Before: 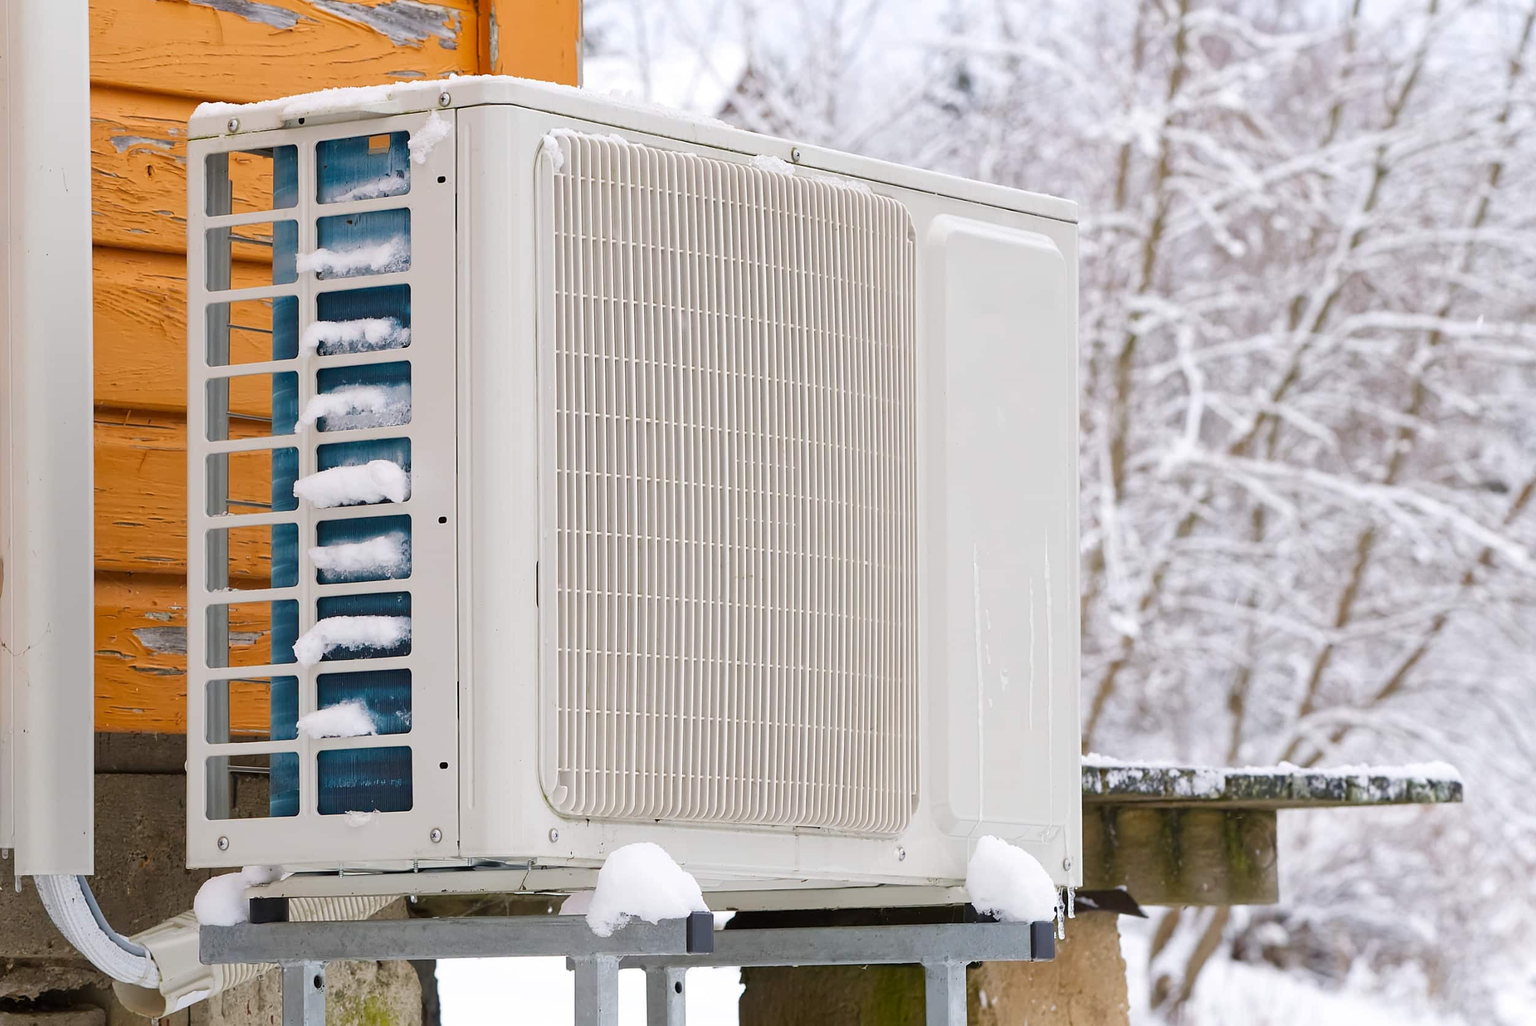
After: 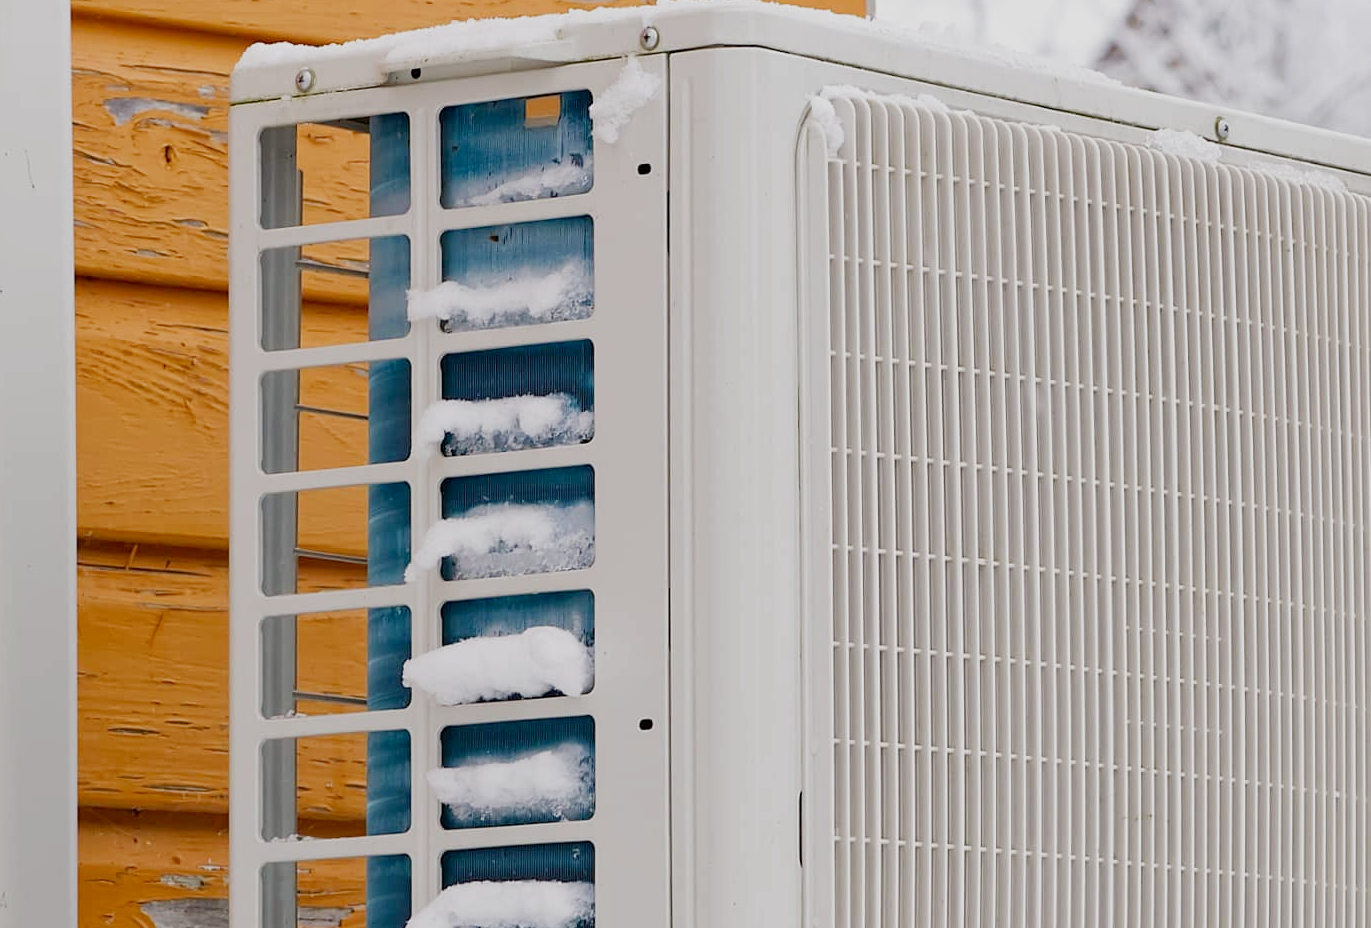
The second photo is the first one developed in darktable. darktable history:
crop and rotate: left 3.04%, top 7.5%, right 42.232%, bottom 37.012%
filmic rgb: middle gray luminance 18.39%, black relative exposure -11.2 EV, white relative exposure 3.7 EV, target black luminance 0%, hardness 5.84, latitude 57.14%, contrast 0.964, shadows ↔ highlights balance 49.79%, preserve chrominance no, color science v5 (2021)
